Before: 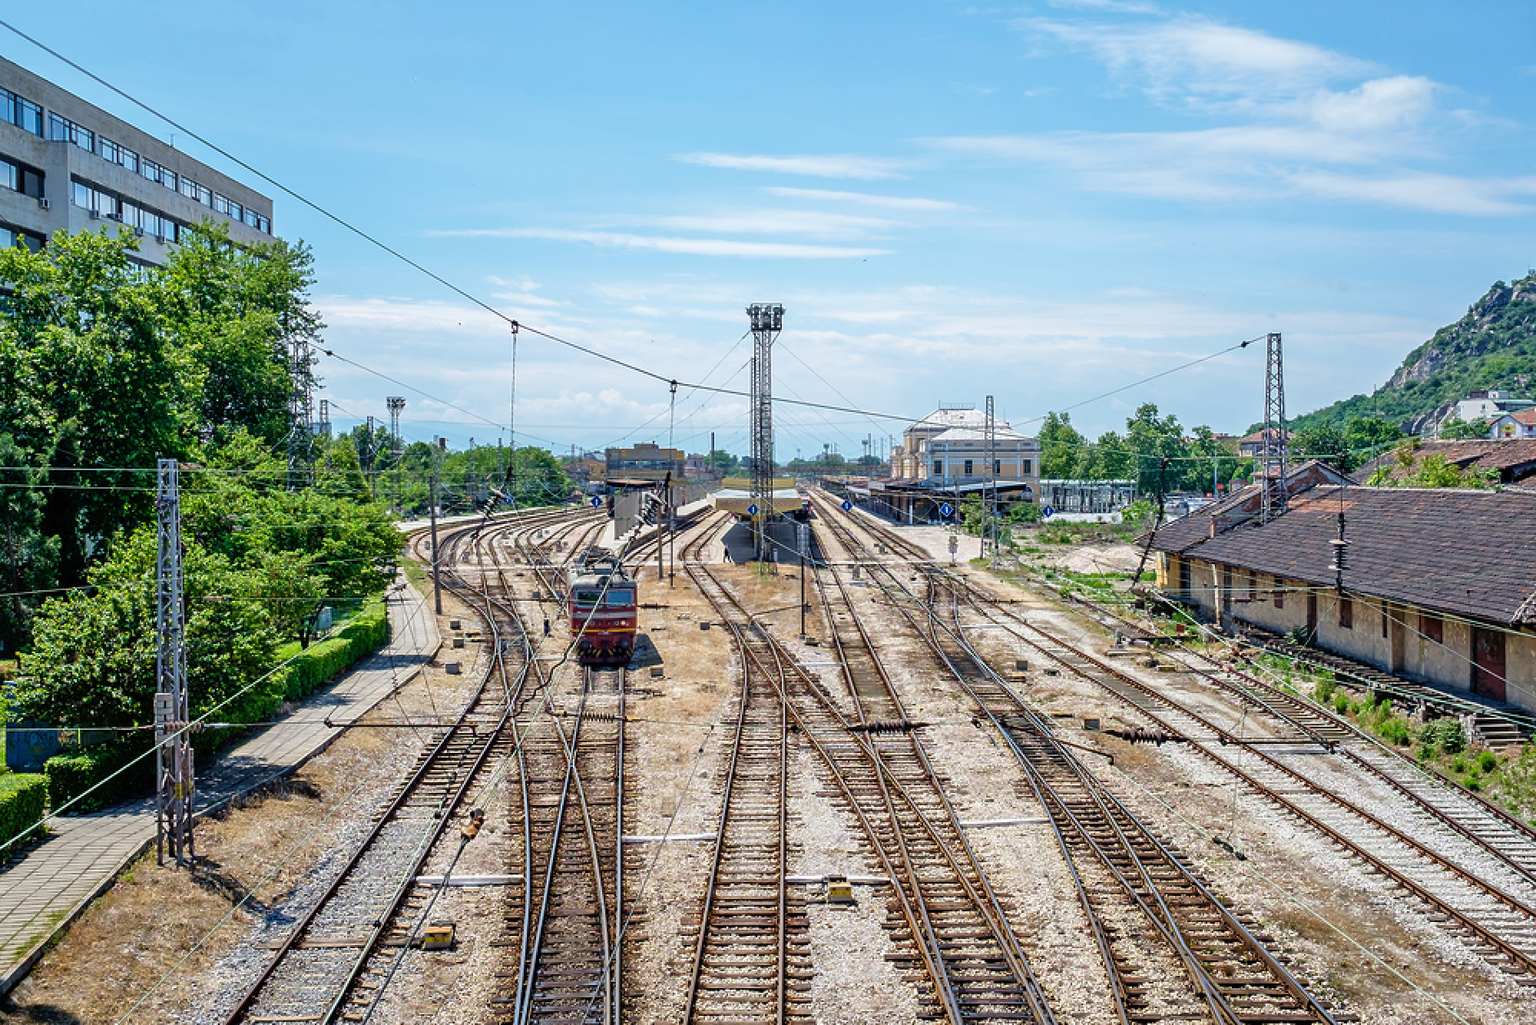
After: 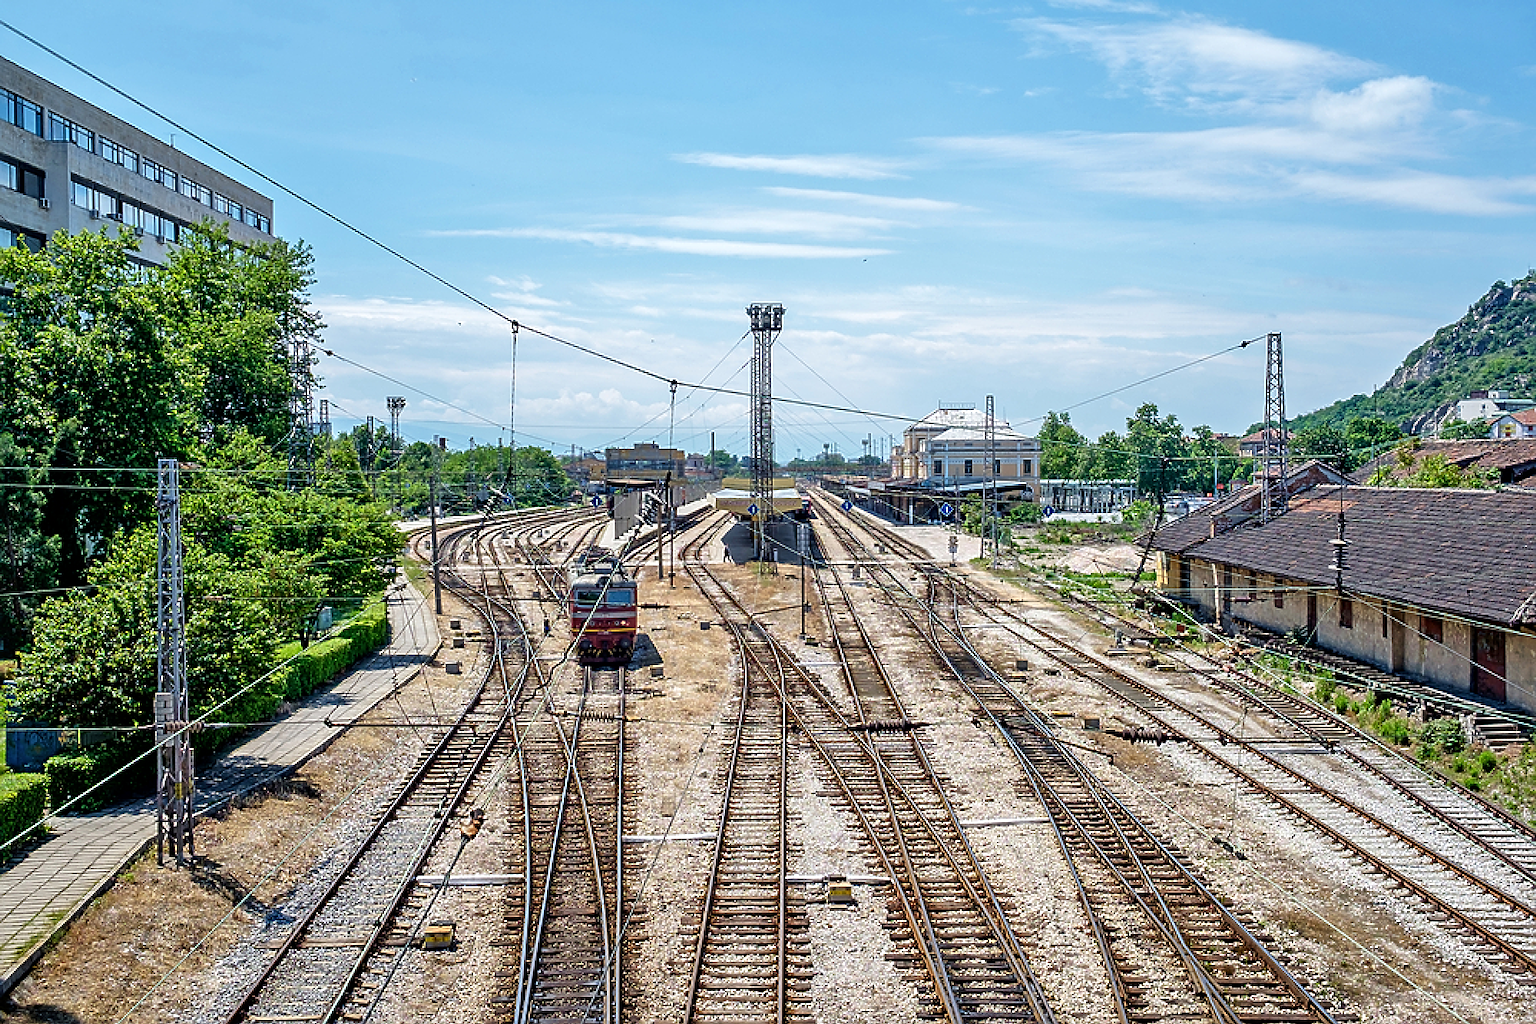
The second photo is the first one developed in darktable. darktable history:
sharpen: on, module defaults
local contrast: mode bilateral grid, contrast 20, coarseness 50, detail 130%, midtone range 0.2
